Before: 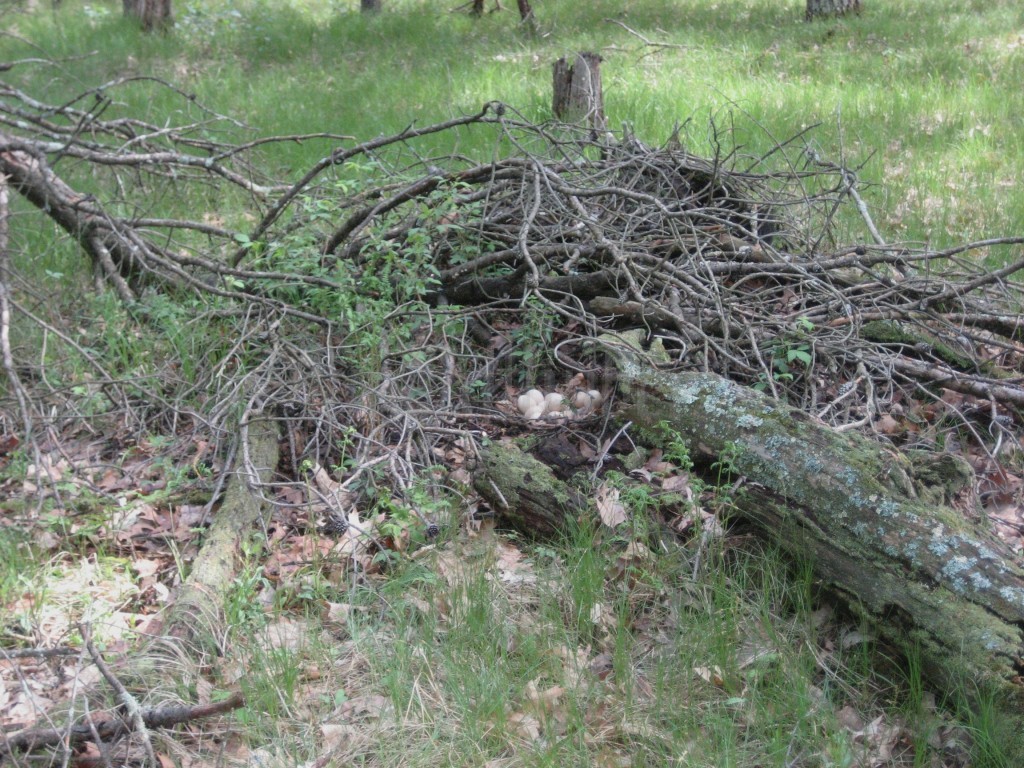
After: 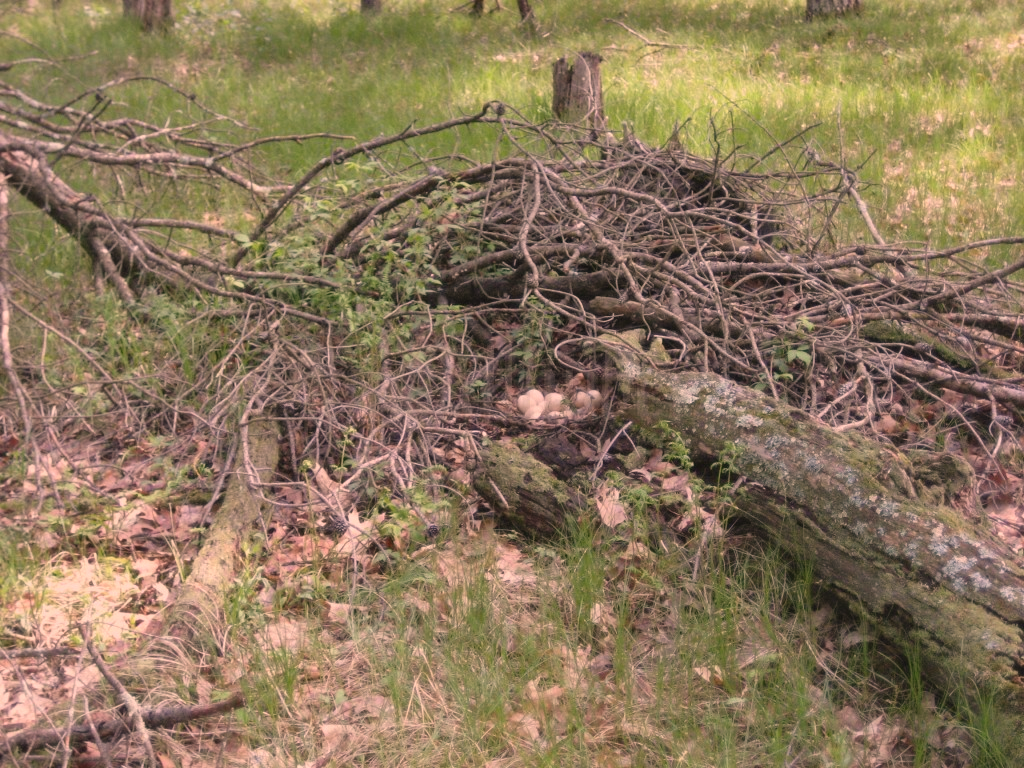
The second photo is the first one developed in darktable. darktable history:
exposure: black level correction -0.003, exposure 0.04 EV, compensate highlight preservation false
shadows and highlights: shadows 43.71, white point adjustment -1.46, soften with gaussian
color correction: highlights a* 21.16, highlights b* 19.61
